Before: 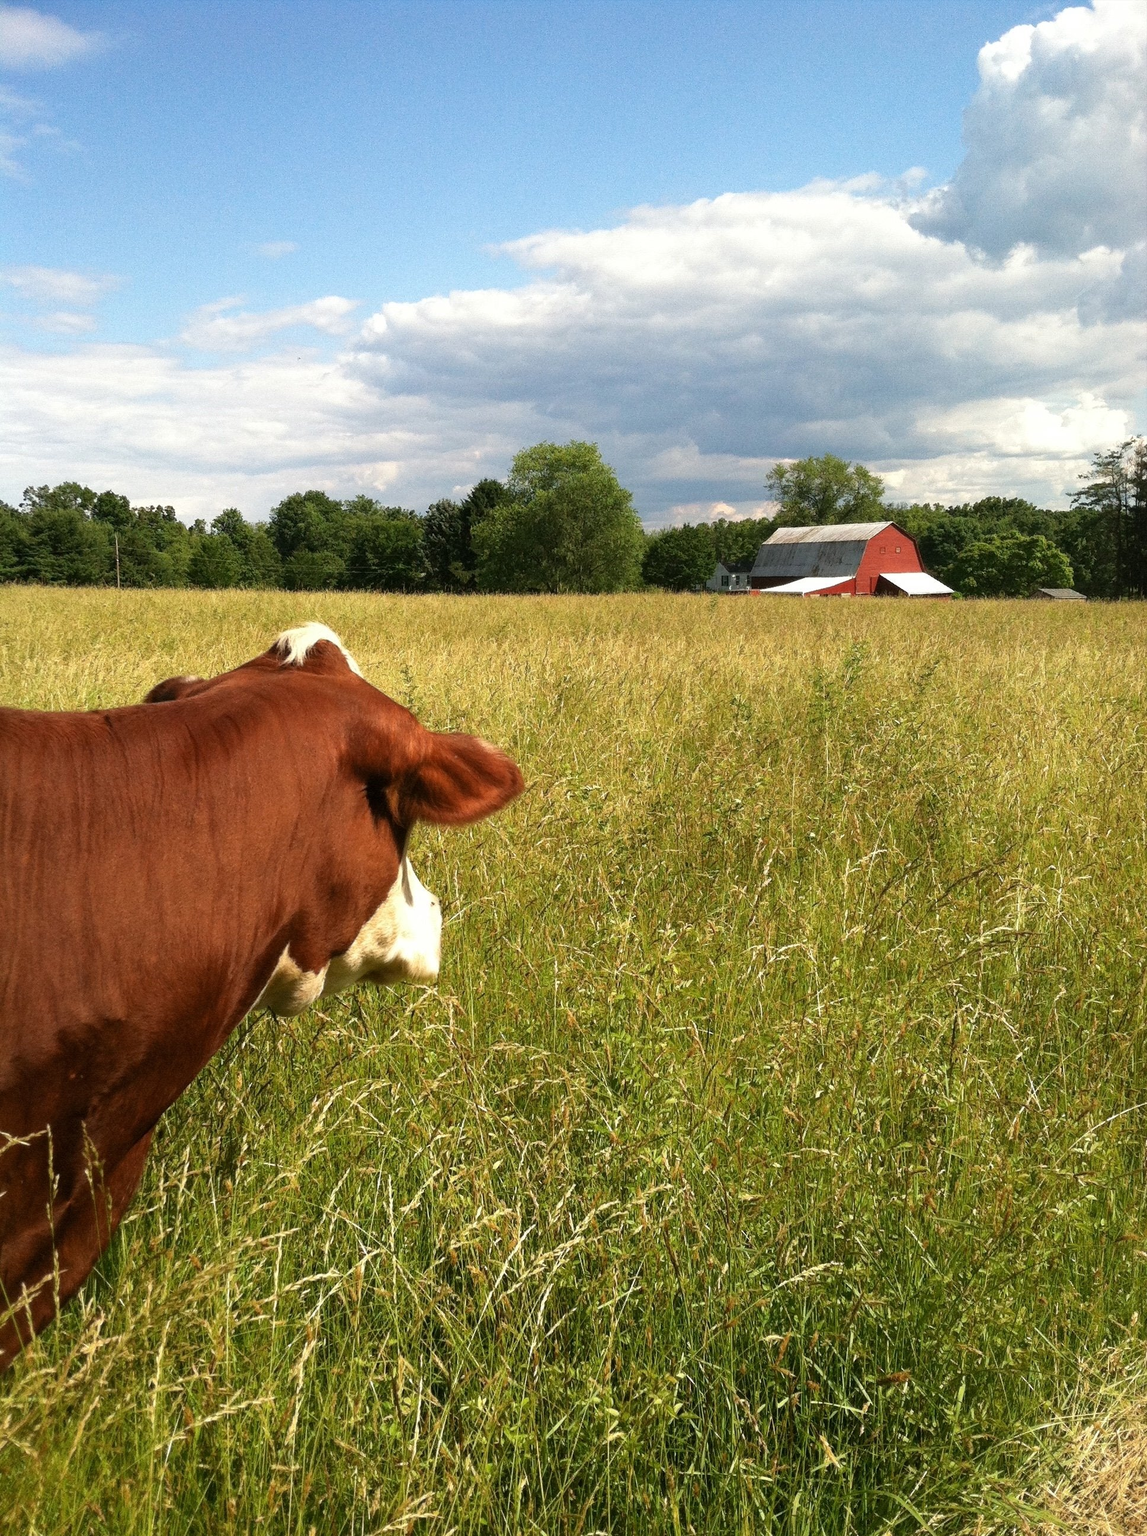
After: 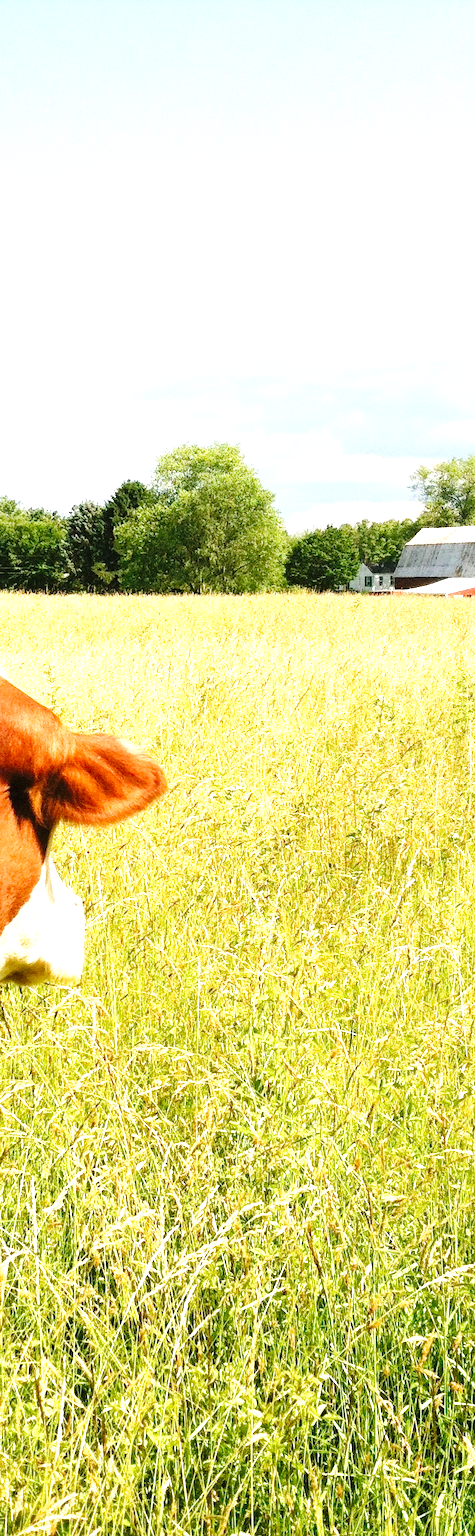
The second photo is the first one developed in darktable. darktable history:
exposure: black level correction 0, exposure 1.666 EV, compensate highlight preservation false
crop: left 31.184%, right 27.277%
tone equalizer: on, module defaults
base curve: curves: ch0 [(0, 0) (0.036, 0.025) (0.121, 0.166) (0.206, 0.329) (0.605, 0.79) (1, 1)], preserve colors none
